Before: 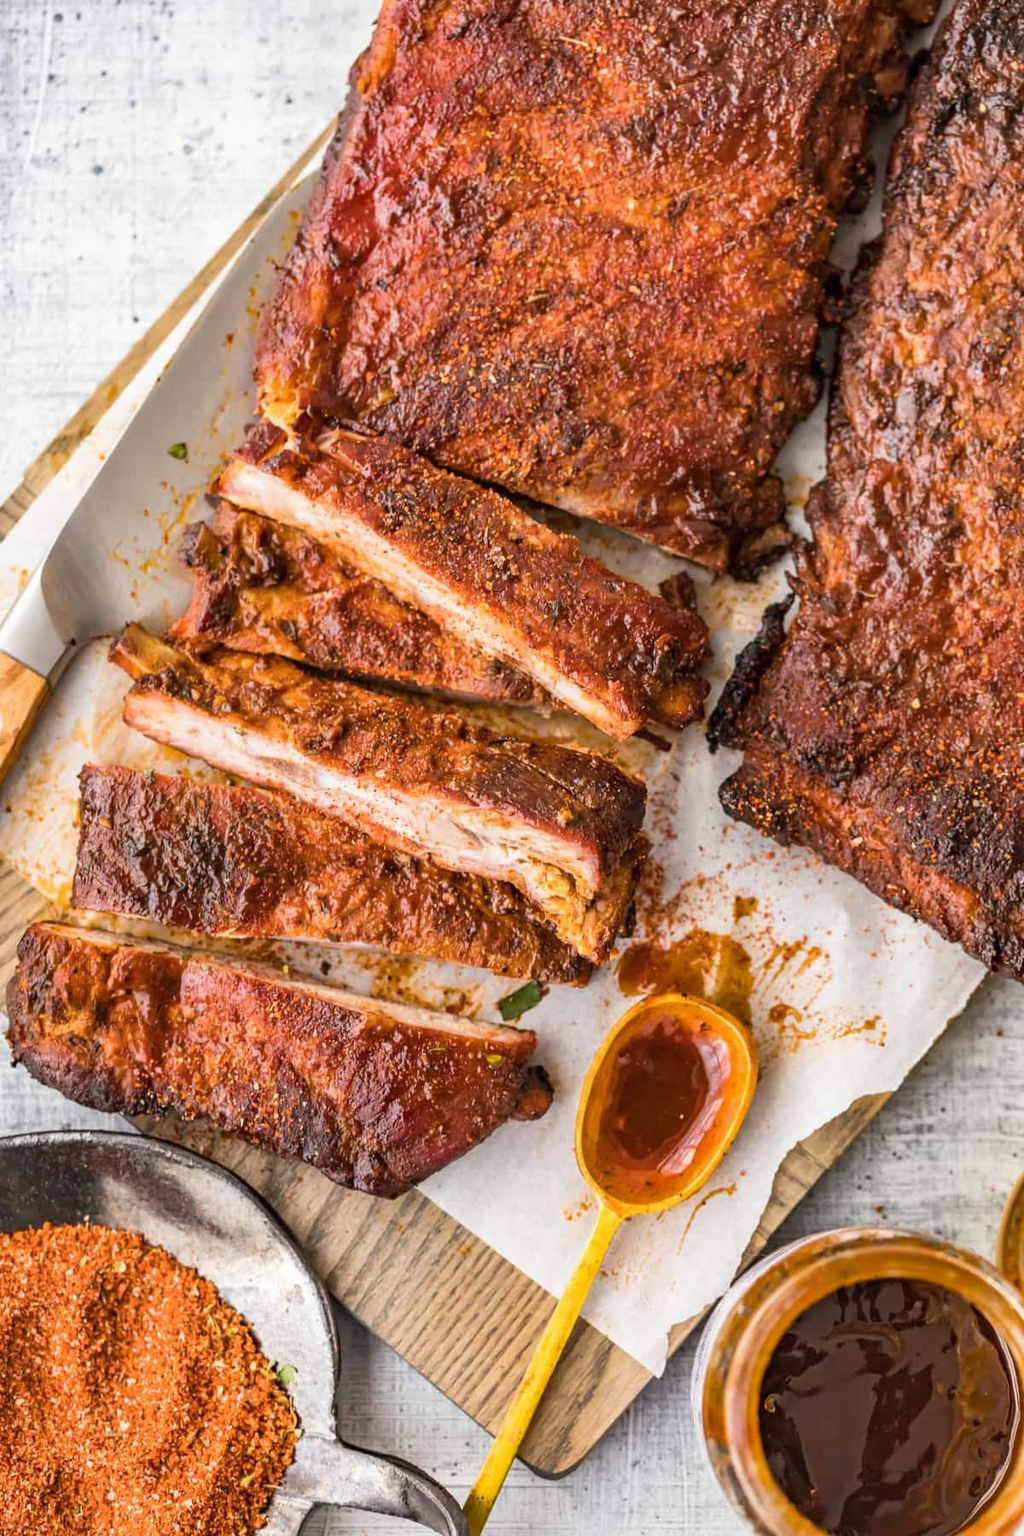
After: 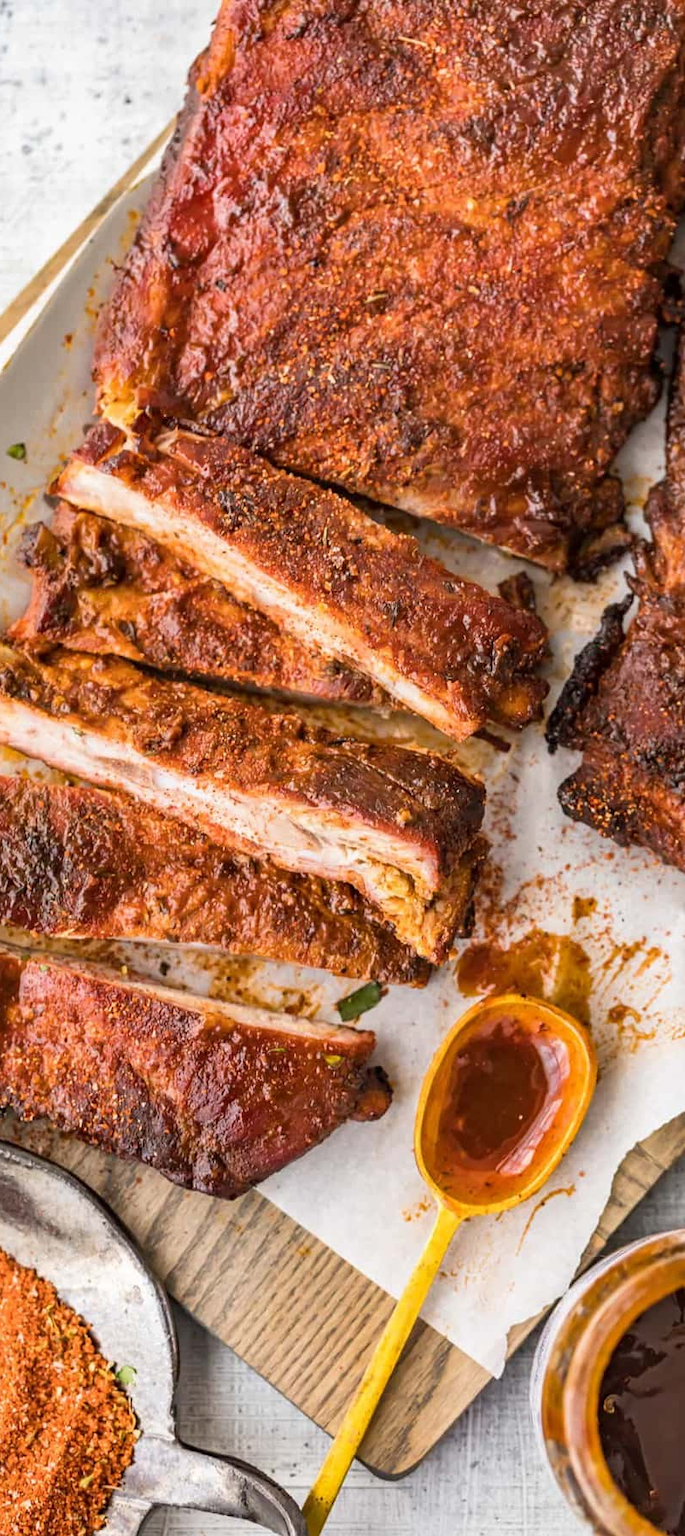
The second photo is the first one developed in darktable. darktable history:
crop and rotate: left 15.78%, right 17.26%
